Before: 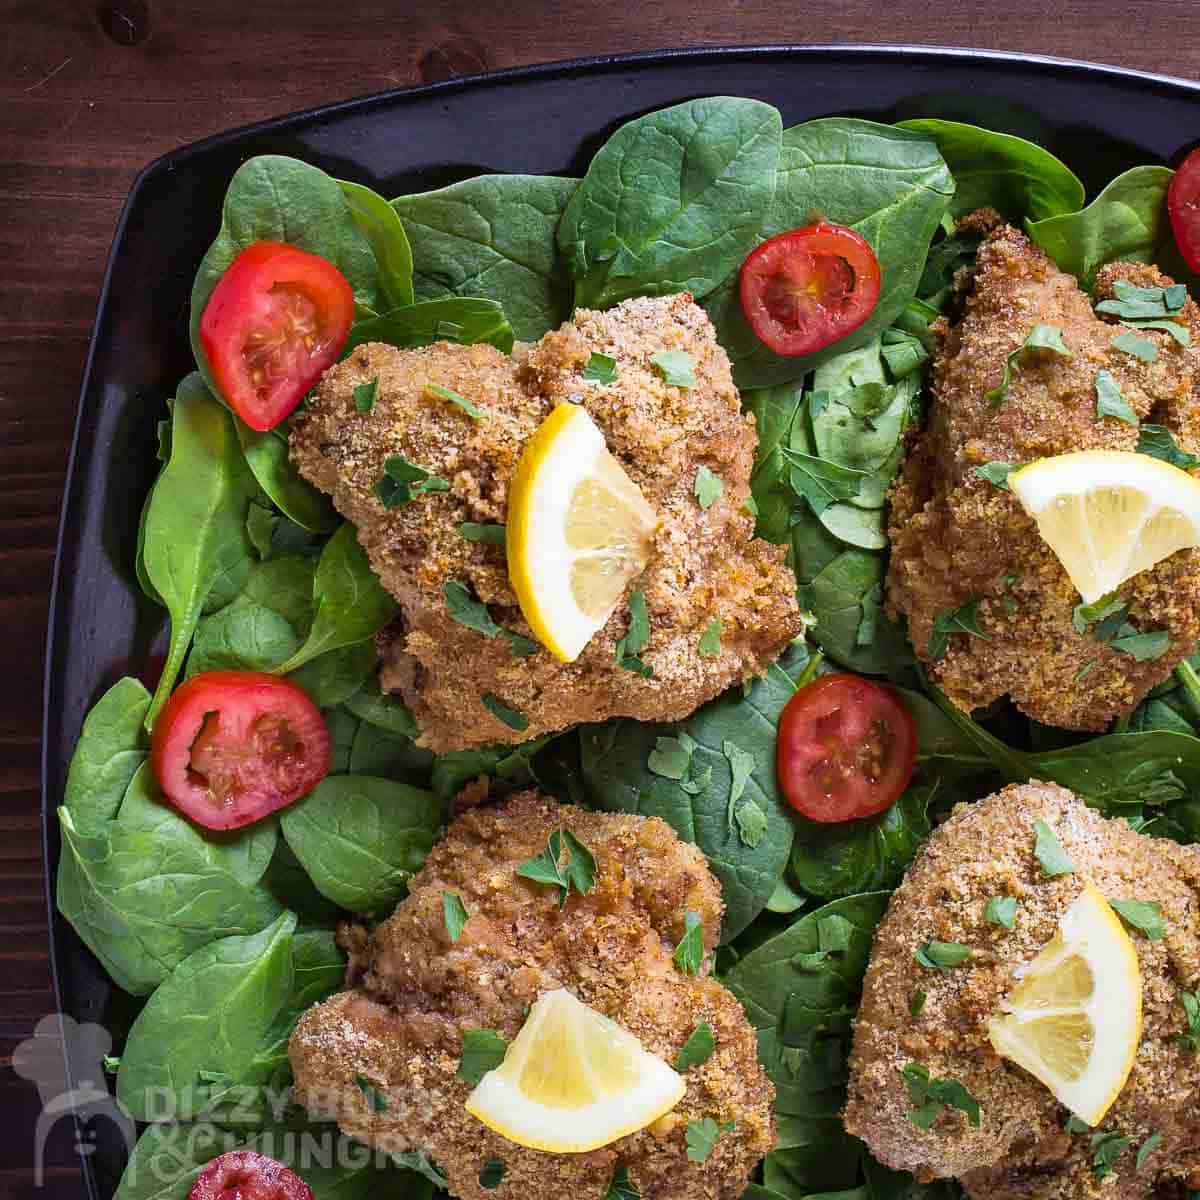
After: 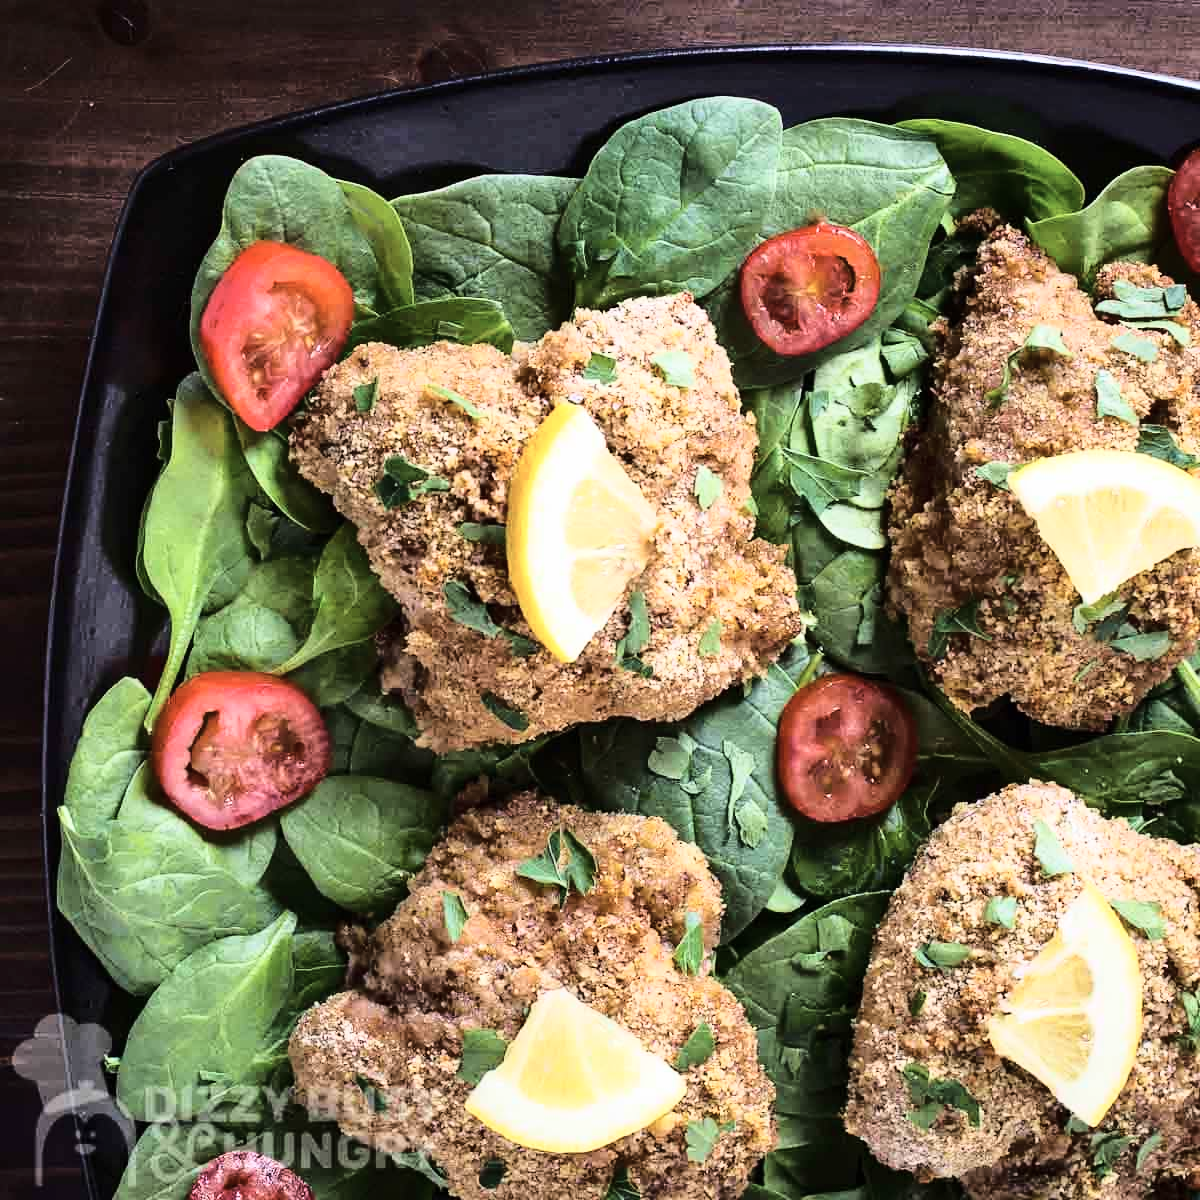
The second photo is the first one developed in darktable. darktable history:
contrast brightness saturation: contrast 0.064, brightness -0.005, saturation -0.237
base curve: curves: ch0 [(0, 0) (0.04, 0.03) (0.133, 0.232) (0.448, 0.748) (0.843, 0.968) (1, 1)]
